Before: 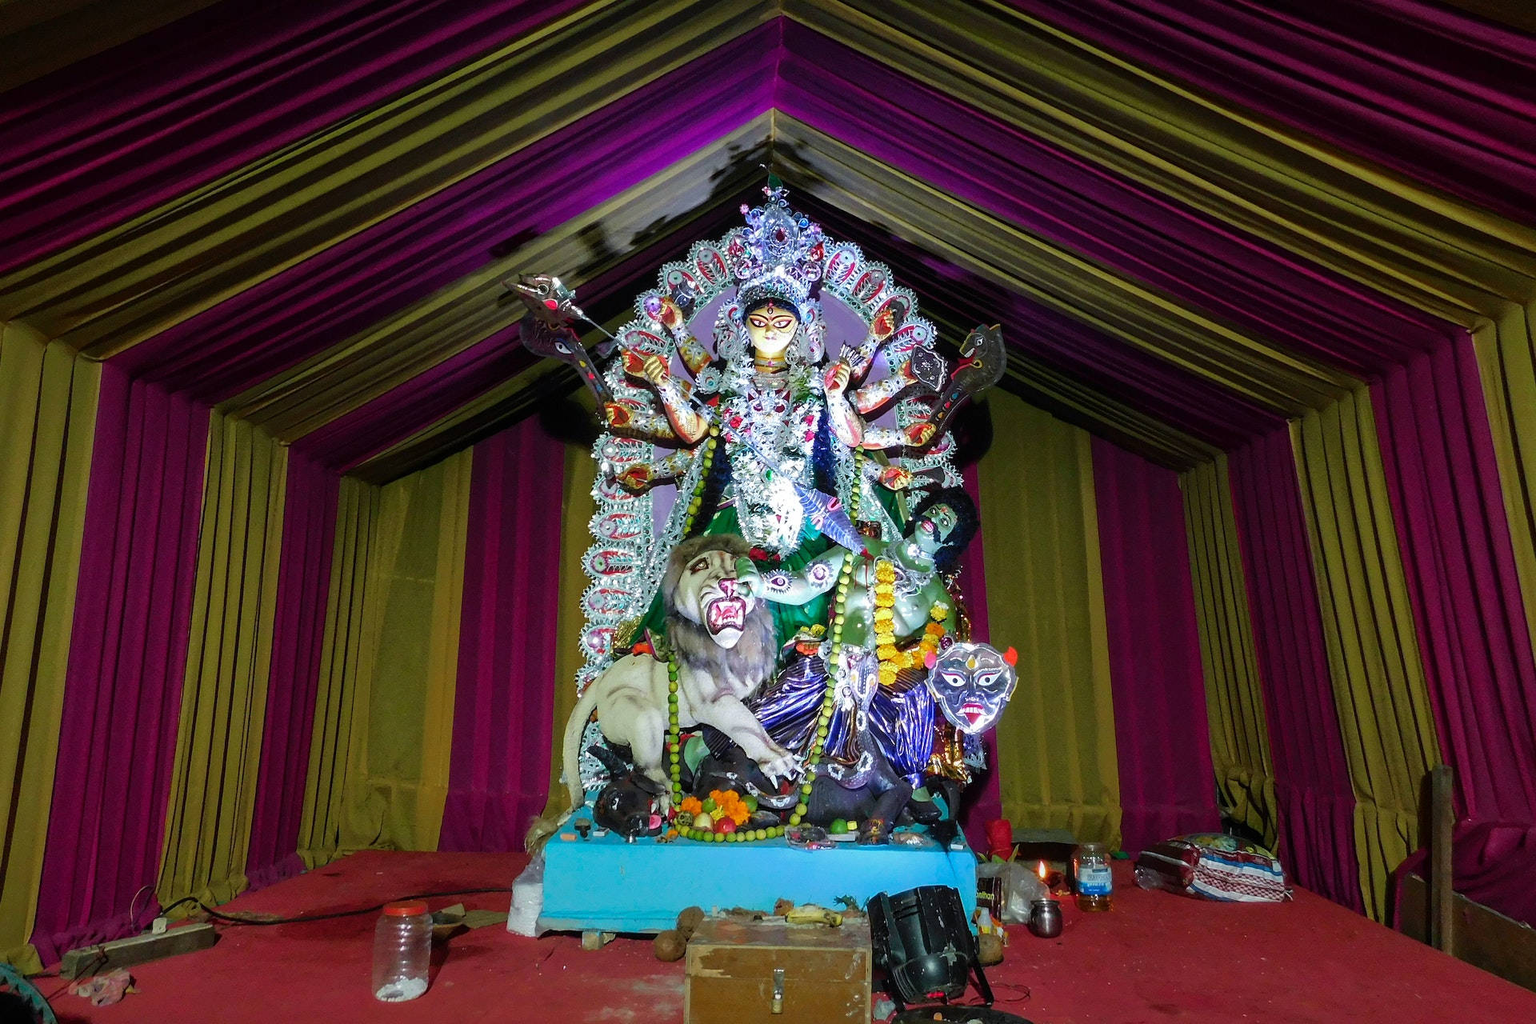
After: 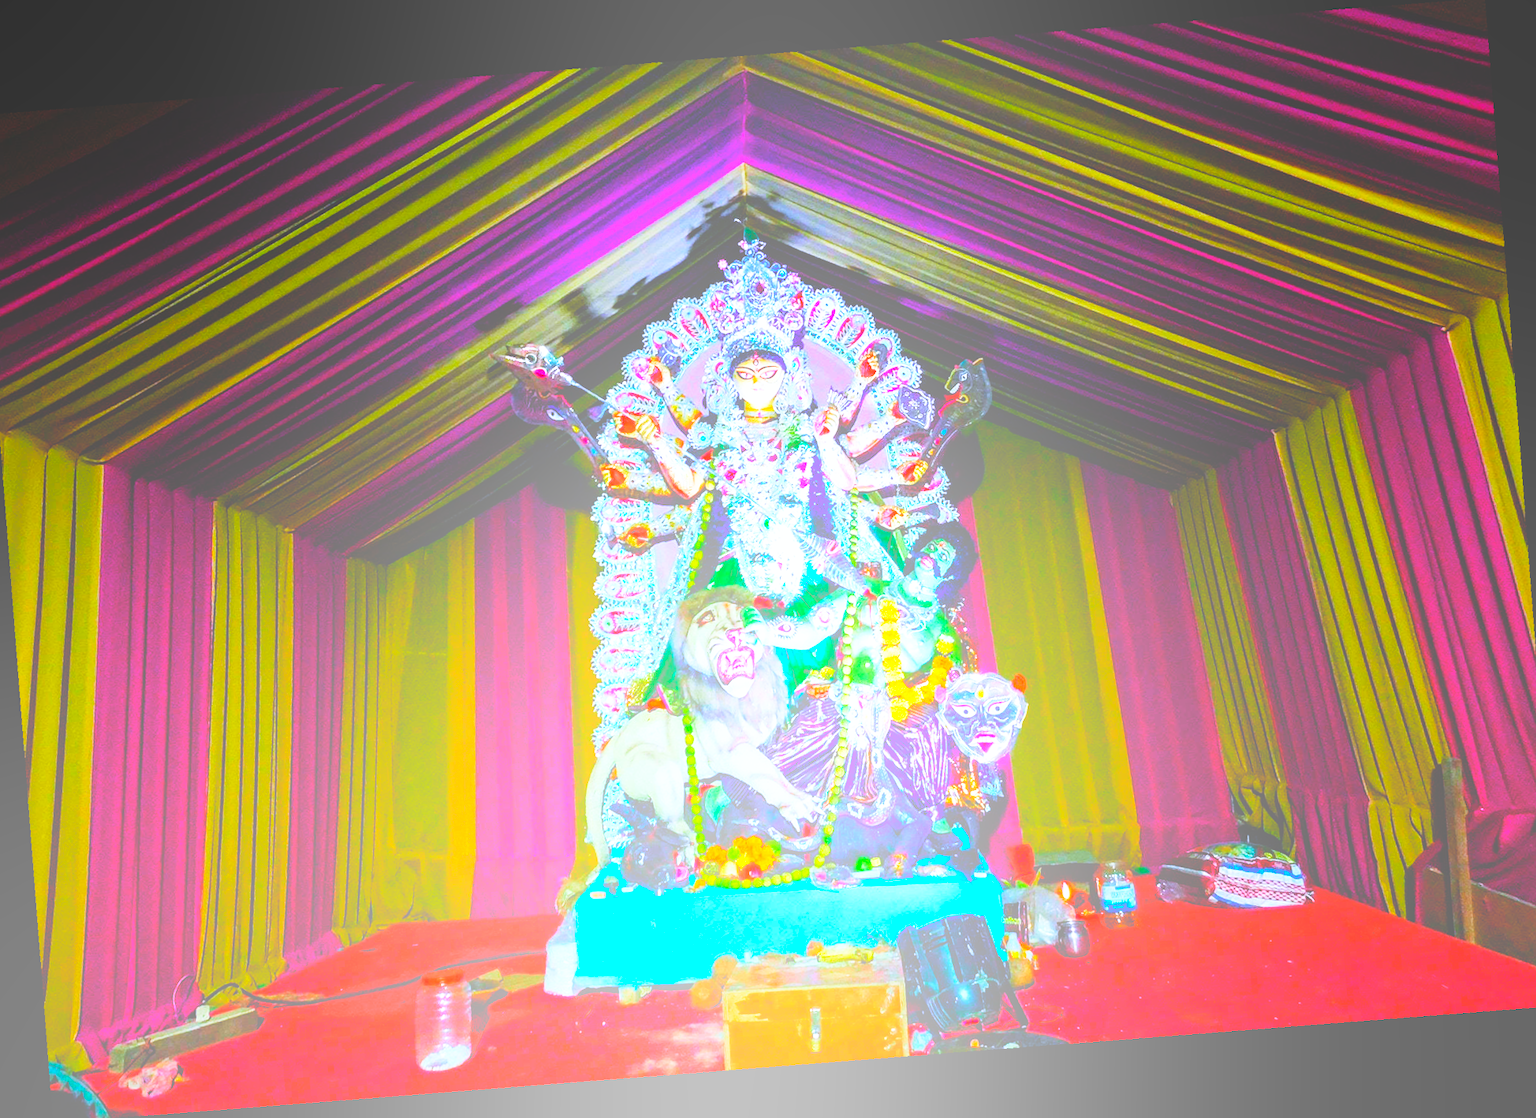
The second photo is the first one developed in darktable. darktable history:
color calibration: illuminant as shot in camera, x 0.37, y 0.382, temperature 4313.32 K
color balance rgb: perceptual saturation grading › global saturation 20%, perceptual saturation grading › highlights 2.68%, perceptual saturation grading › shadows 50%
bloom: size 85%, threshold 5%, strength 85%
rotate and perspective: rotation -6.83°, automatic cropping off
base curve: curves: ch0 [(0, 0) (0.007, 0.004) (0.027, 0.03) (0.046, 0.07) (0.207, 0.54) (0.442, 0.872) (0.673, 0.972) (1, 1)], preserve colors none
crop and rotate: angle -2.38°
